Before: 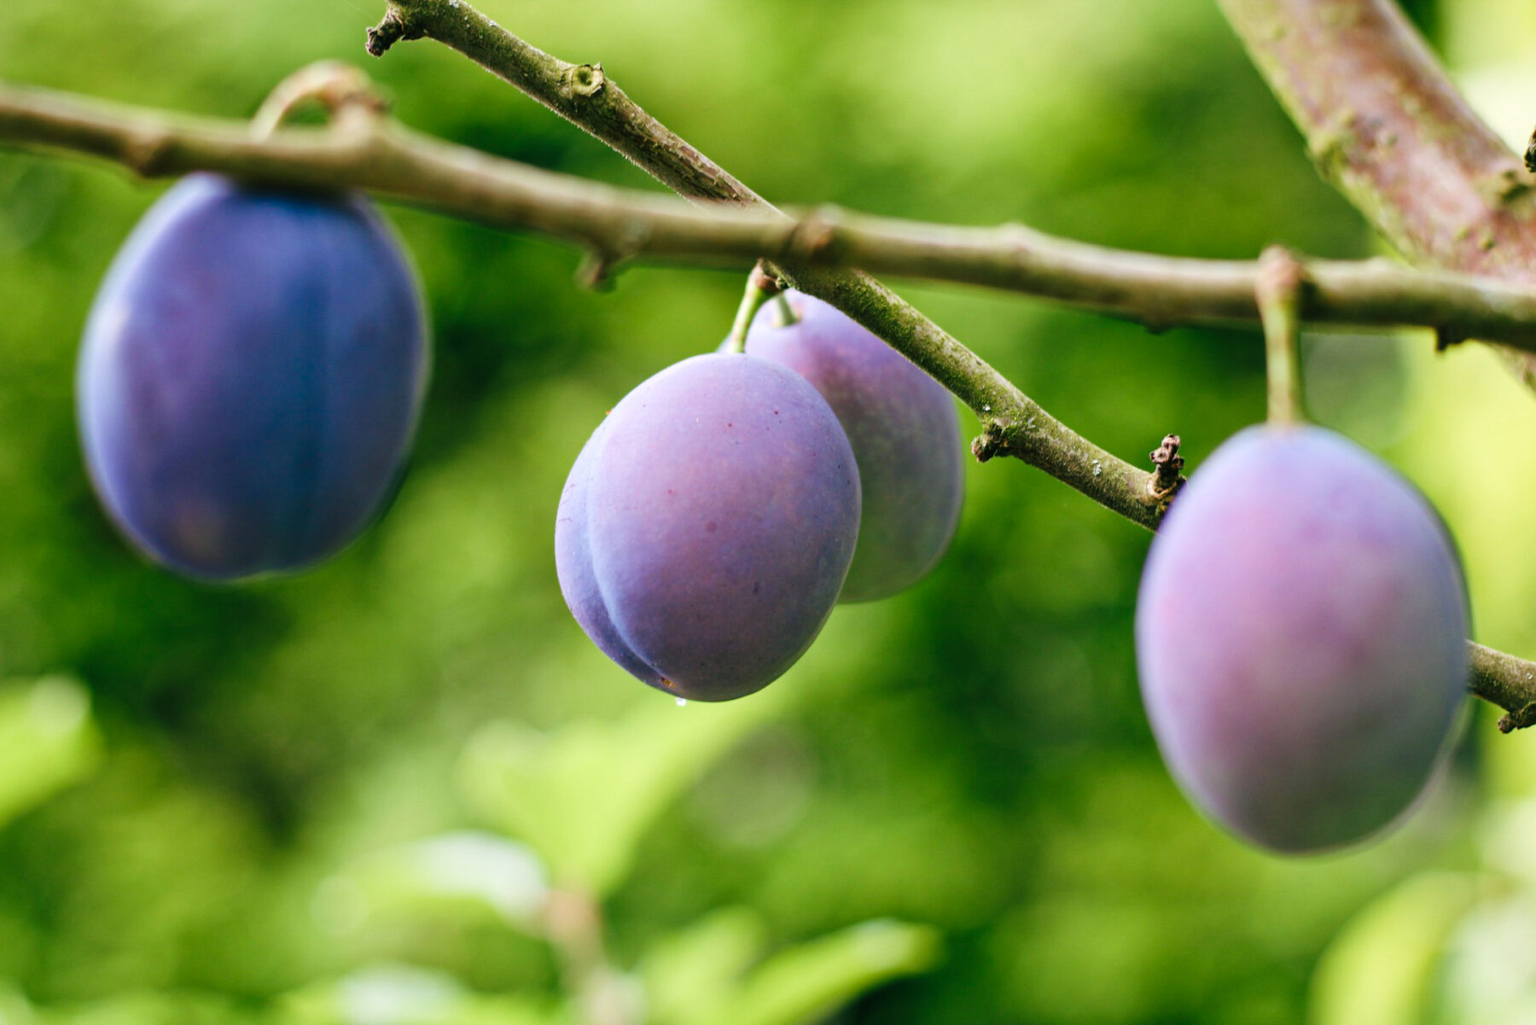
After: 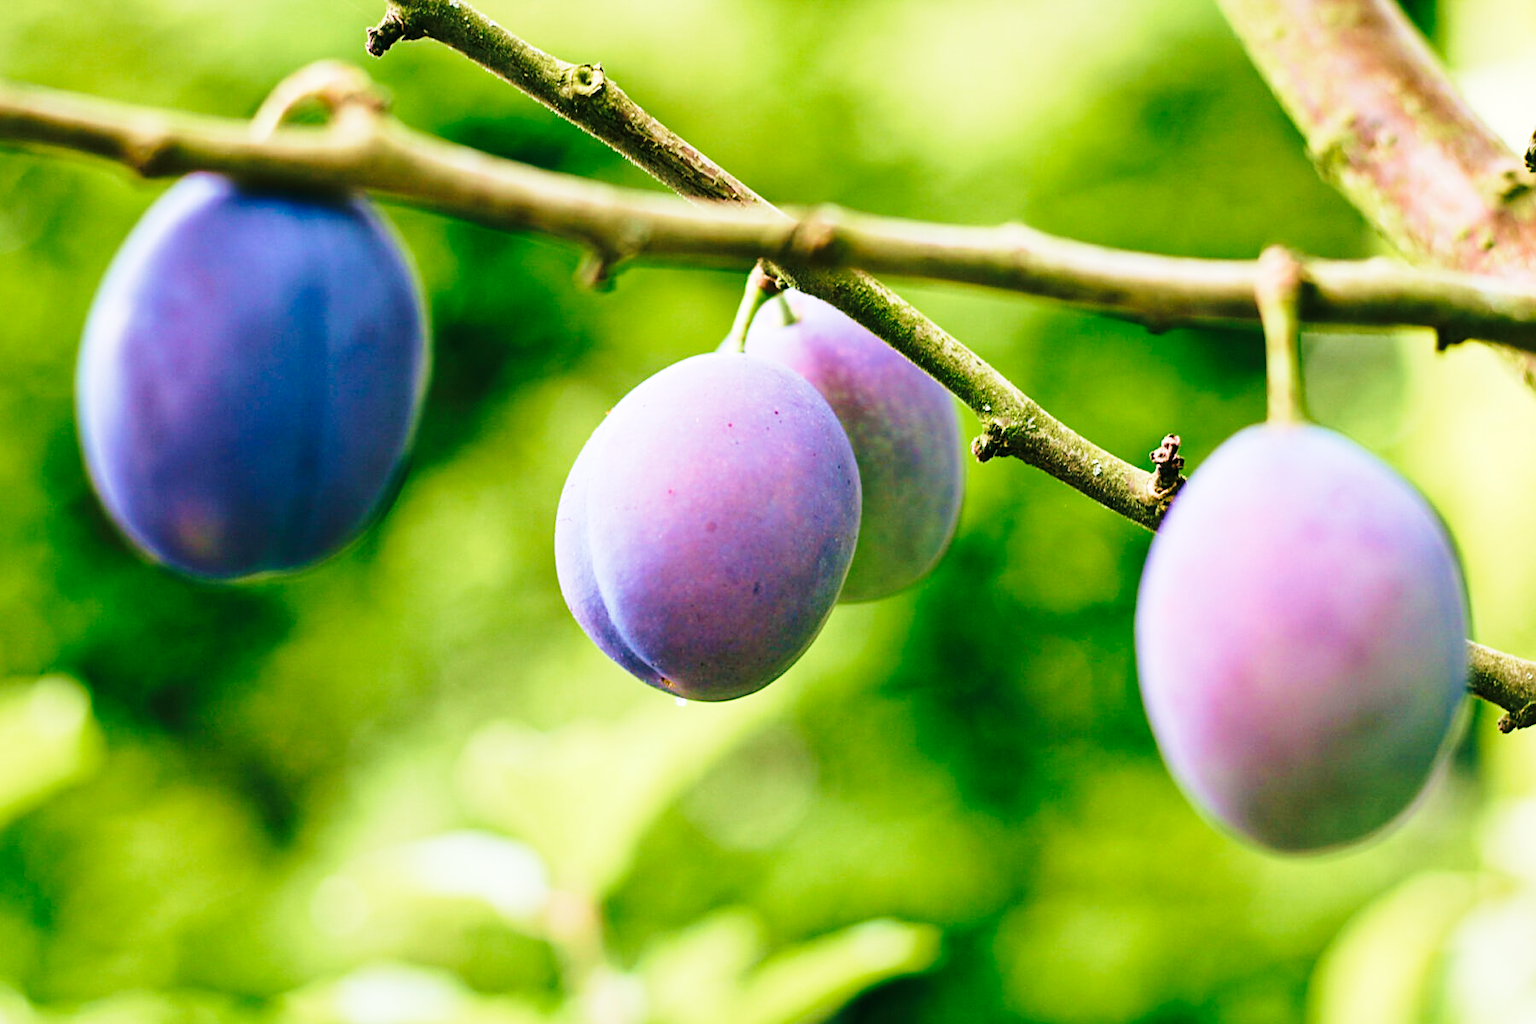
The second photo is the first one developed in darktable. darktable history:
sharpen: radius 1.966
base curve: curves: ch0 [(0, 0) (0.028, 0.03) (0.121, 0.232) (0.46, 0.748) (0.859, 0.968) (1, 1)], preserve colors none
velvia: strength 45.69%
